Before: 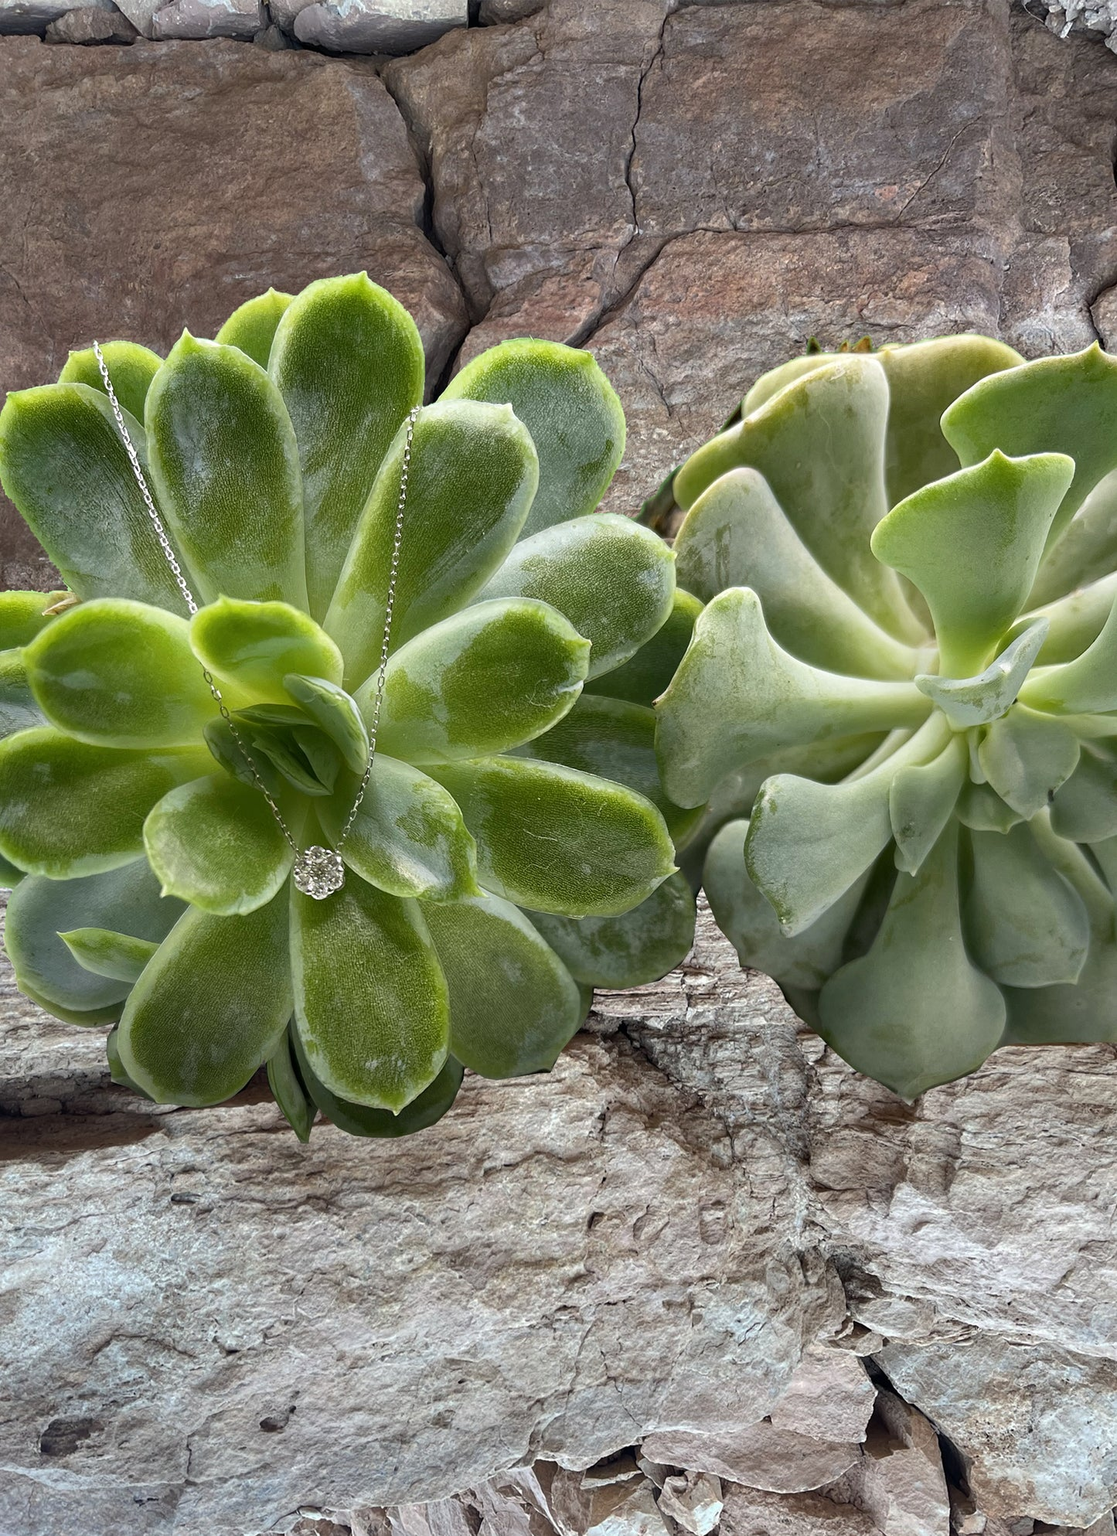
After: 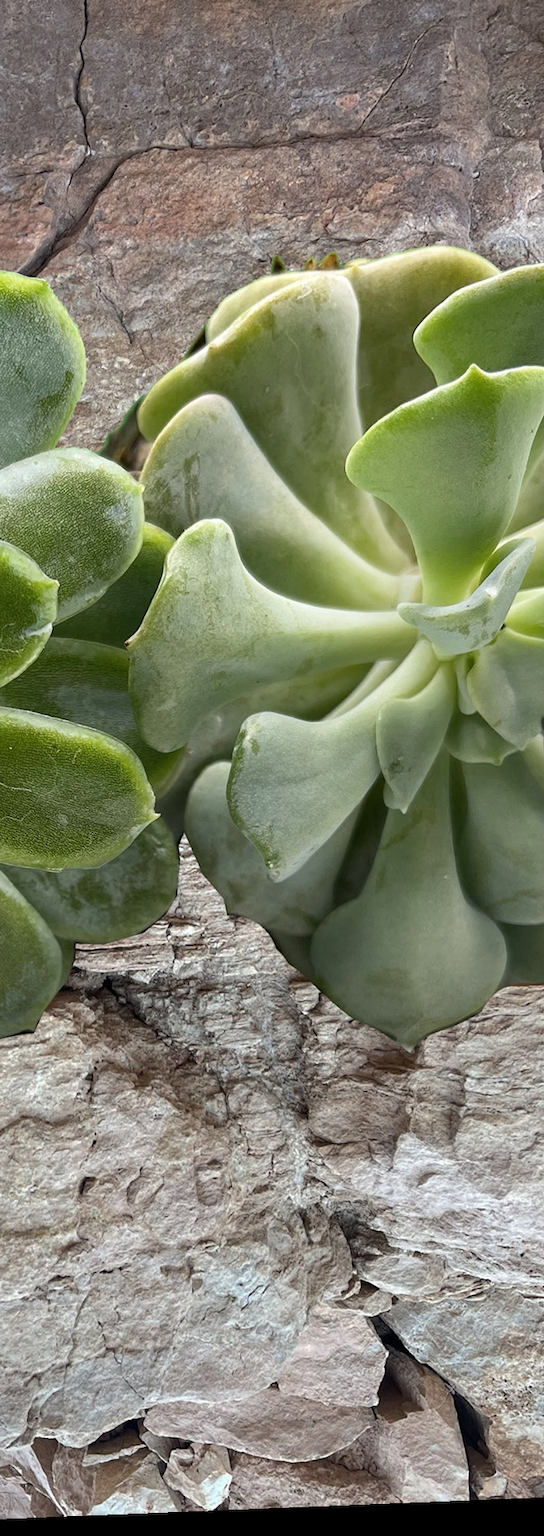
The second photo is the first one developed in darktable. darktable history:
crop: left 47.628%, top 6.643%, right 7.874%
rotate and perspective: rotation -2.29°, automatic cropping off
